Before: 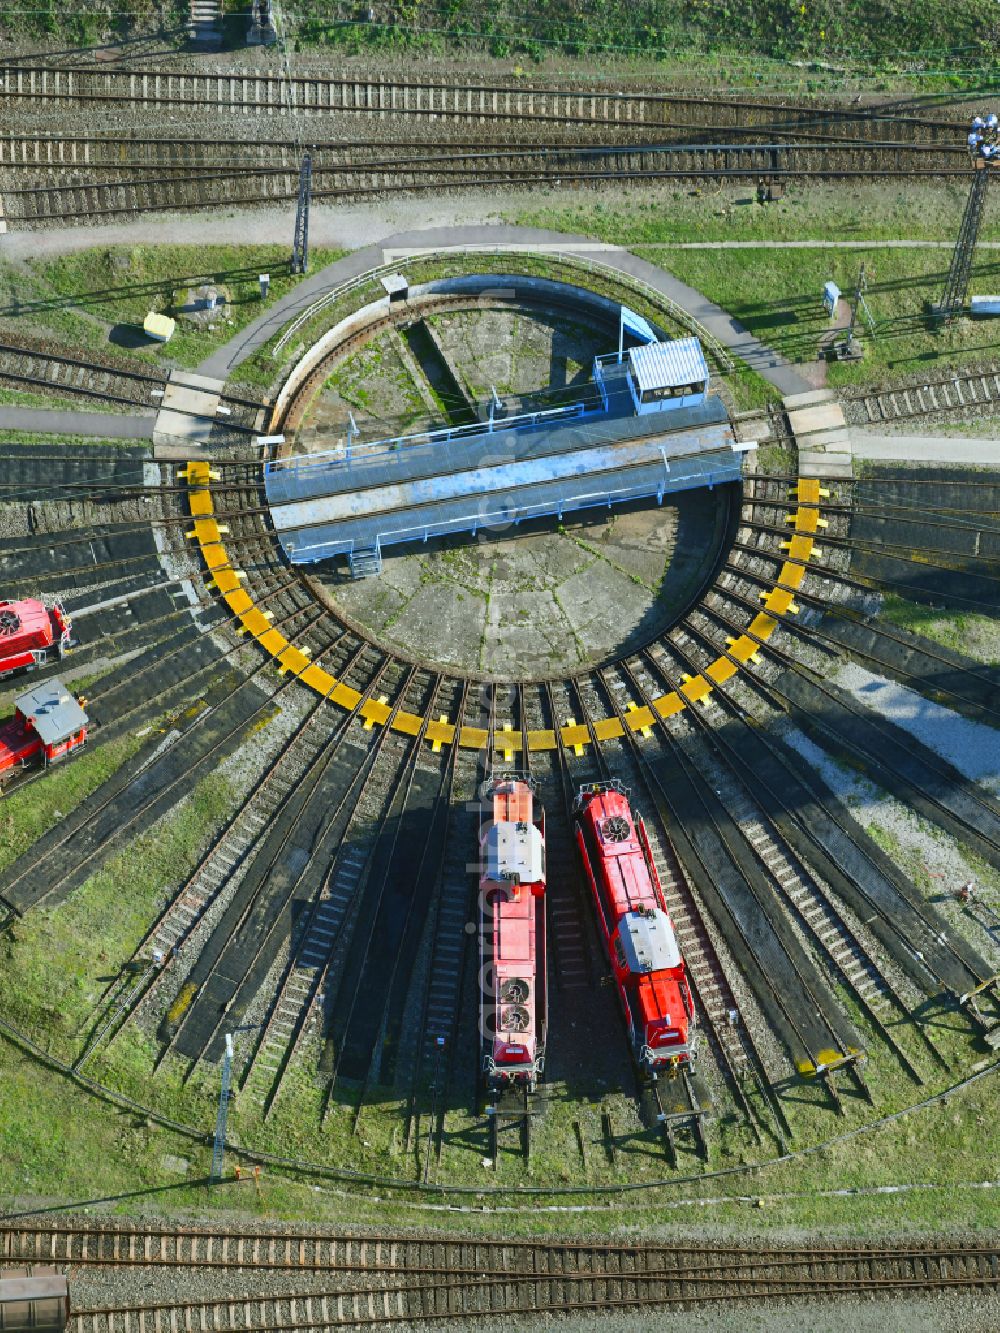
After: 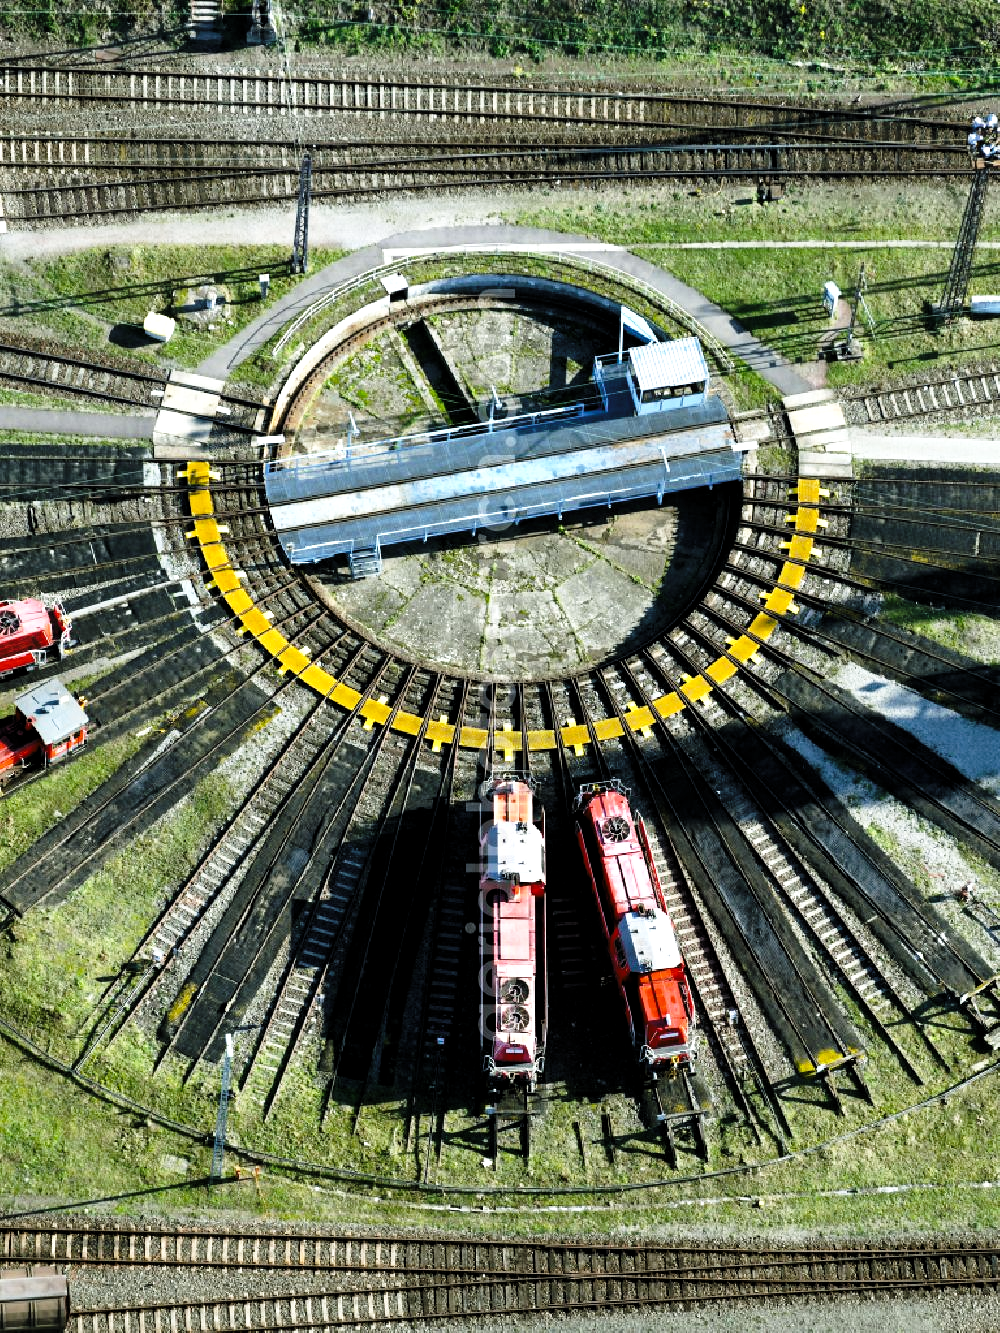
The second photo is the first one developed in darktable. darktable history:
levels: levels [0.101, 0.578, 0.953]
base curve: curves: ch0 [(0, 0) (0.028, 0.03) (0.121, 0.232) (0.46, 0.748) (0.859, 0.968) (1, 1)], preserve colors none
